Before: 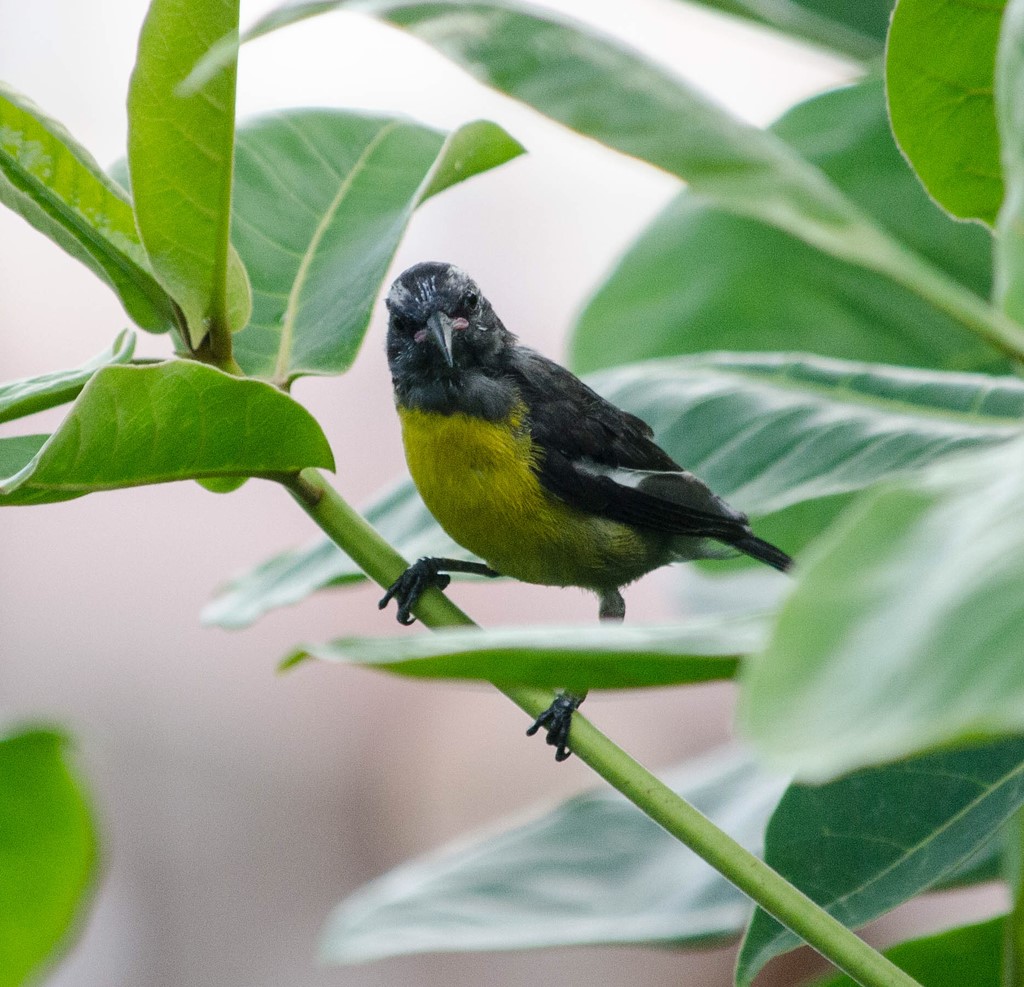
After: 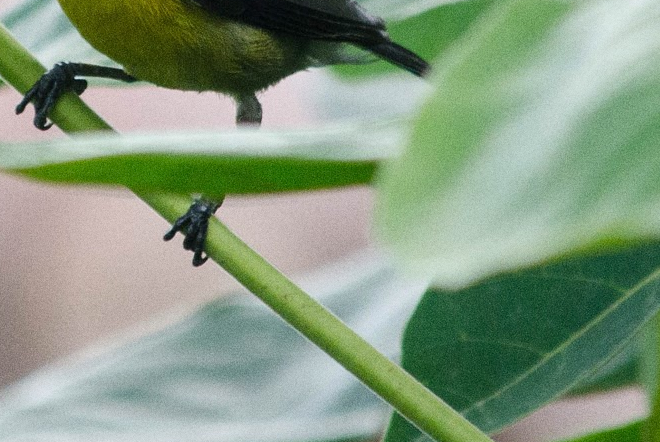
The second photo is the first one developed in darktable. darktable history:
crop and rotate: left 35.509%, top 50.238%, bottom 4.934%
grain: coarseness 0.09 ISO
